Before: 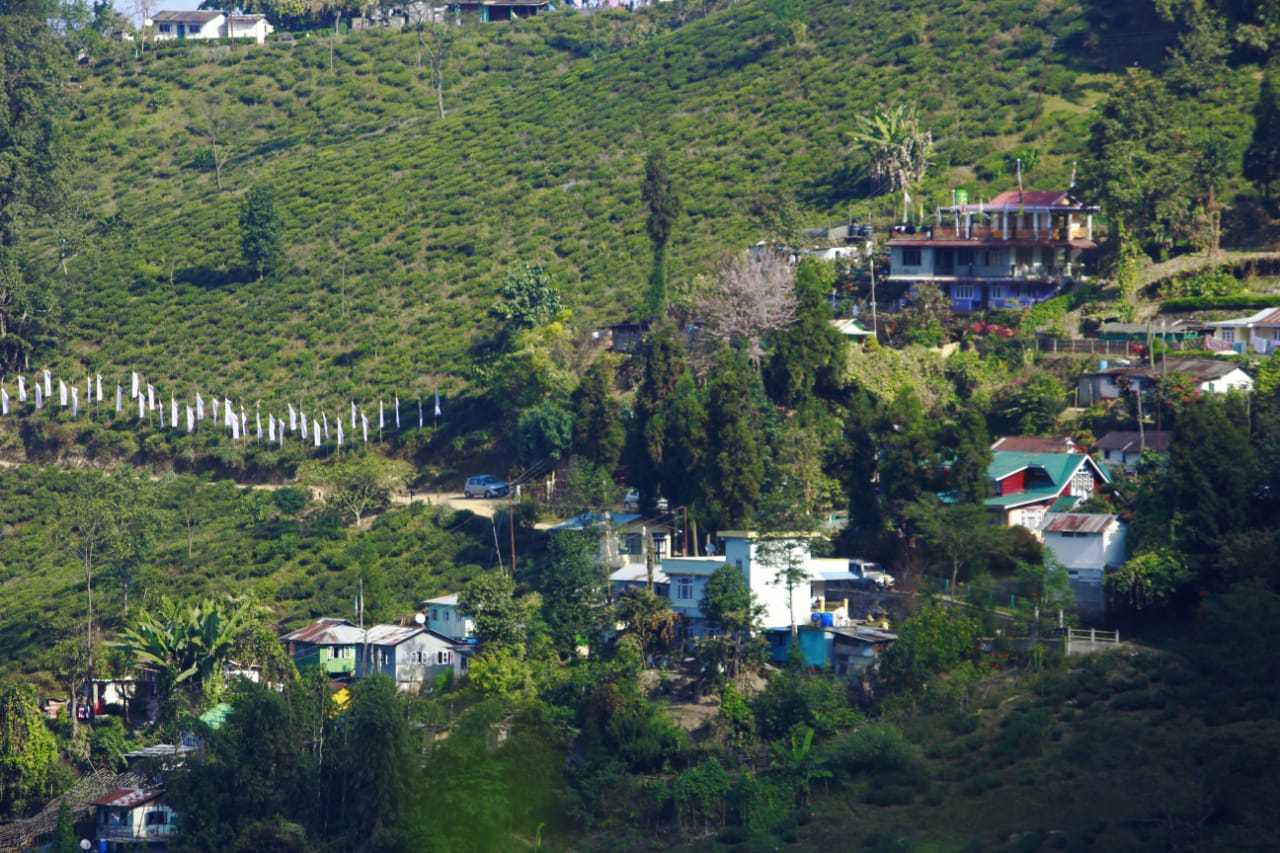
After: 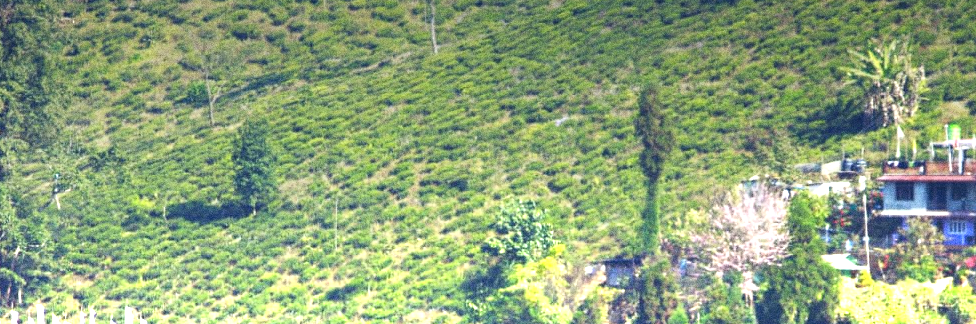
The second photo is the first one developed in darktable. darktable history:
grain: coarseness 0.09 ISO, strength 40%
graduated density: density -3.9 EV
crop: left 0.579%, top 7.627%, right 23.167%, bottom 54.275%
